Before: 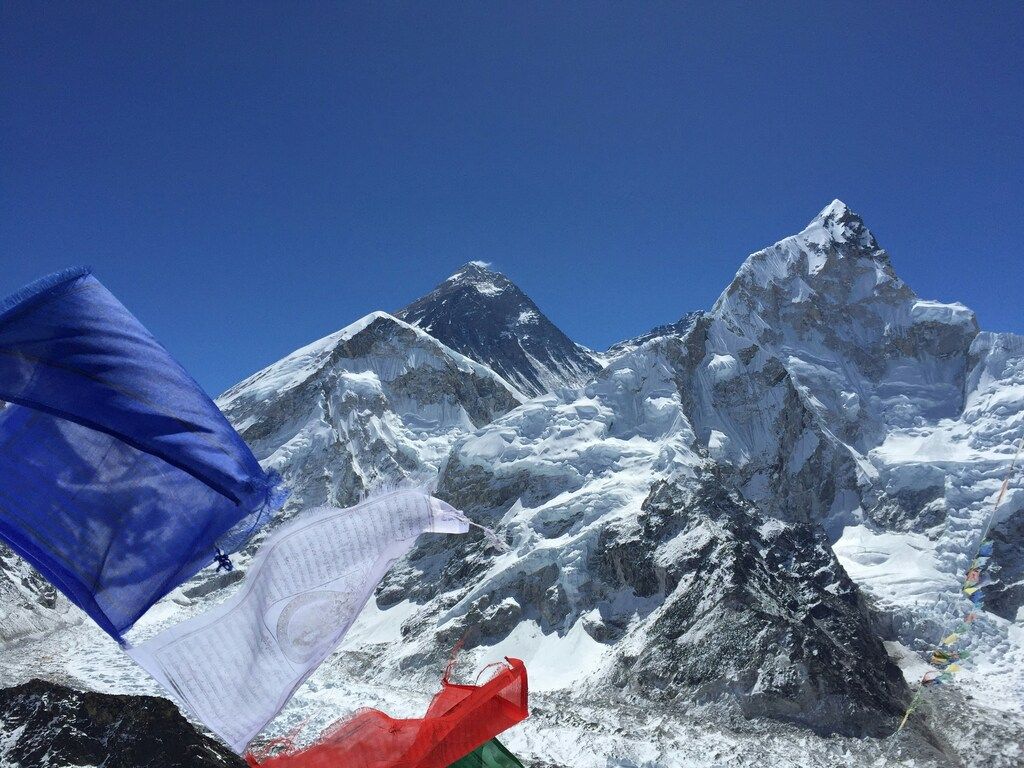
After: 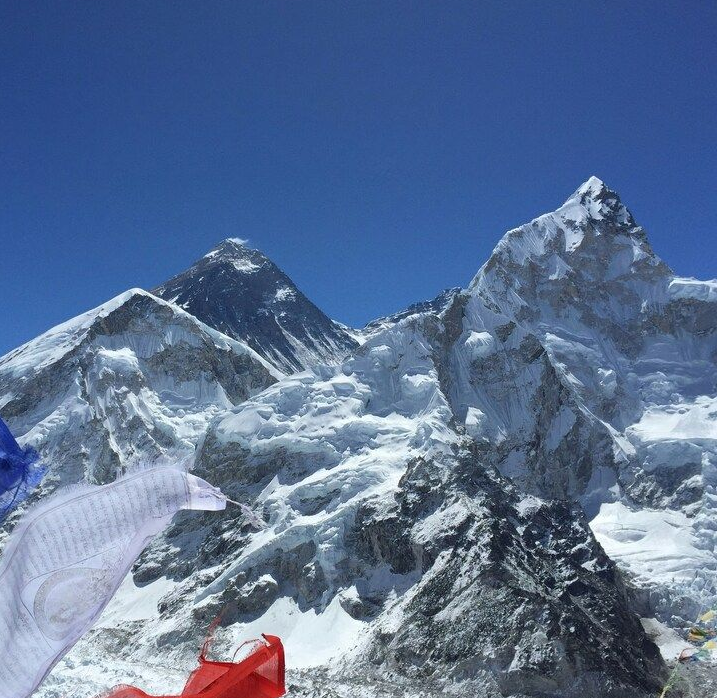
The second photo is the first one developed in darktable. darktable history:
crop and rotate: left 23.743%, top 3.036%, right 6.215%, bottom 6.011%
